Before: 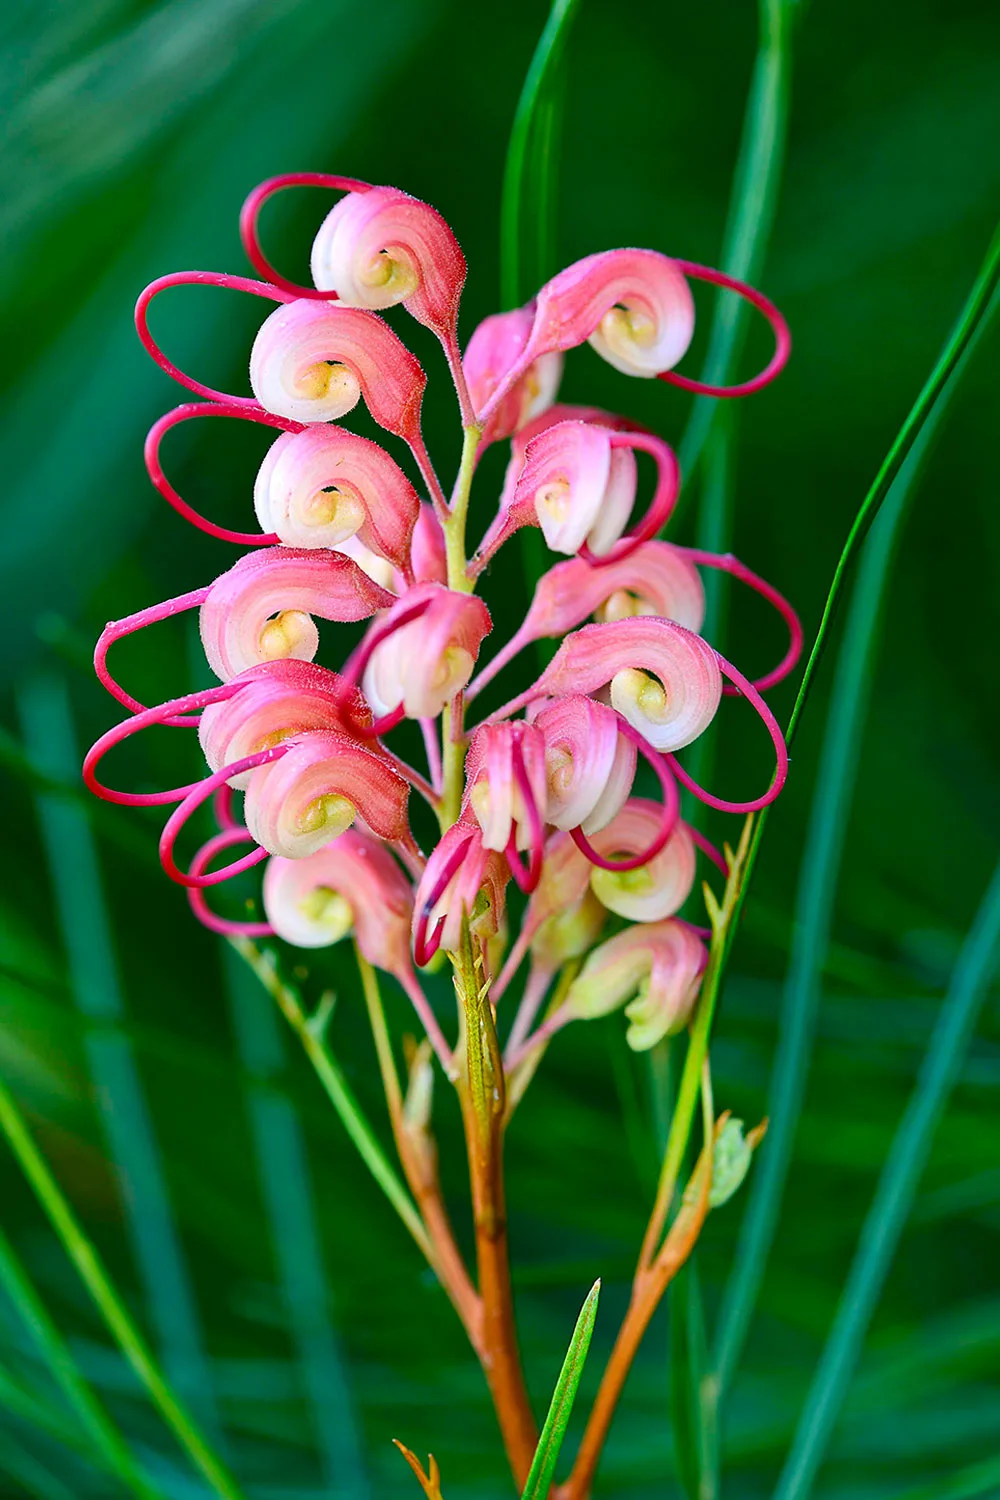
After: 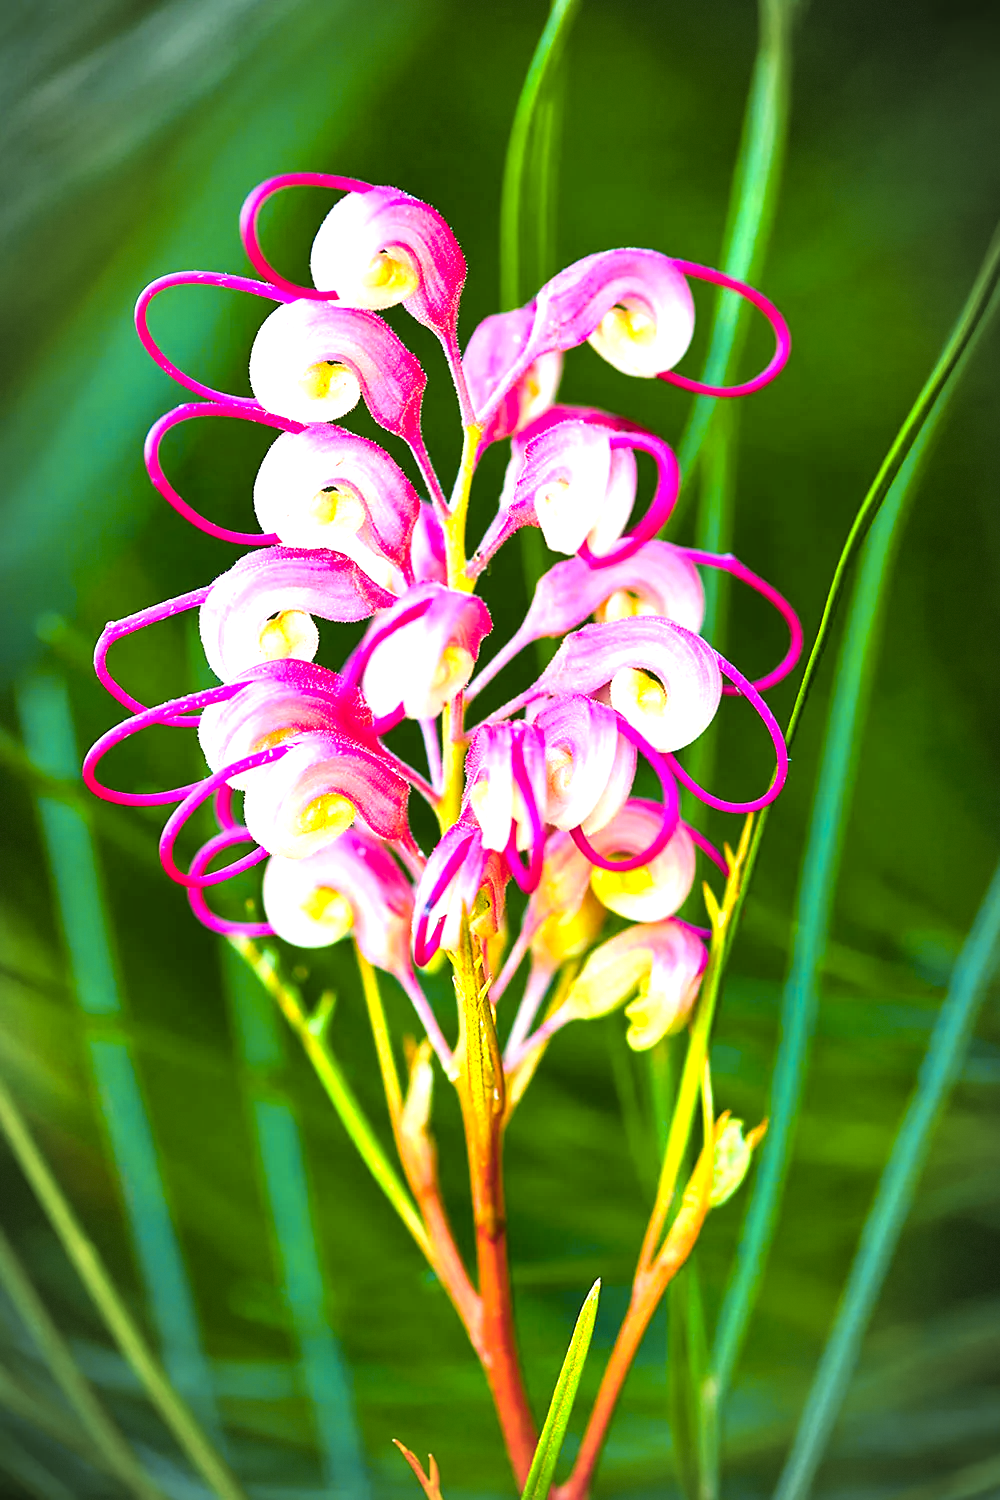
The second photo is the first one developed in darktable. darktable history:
color balance rgb: power › hue 330.17°, highlights gain › chroma 1.348%, highlights gain › hue 56.98°, perceptual saturation grading › global saturation 25.175%, hue shift -10.35°
tone equalizer: -8 EV -0.439 EV, -7 EV -0.407 EV, -6 EV -0.373 EV, -5 EV -0.246 EV, -3 EV 0.202 EV, -2 EV 0.307 EV, -1 EV 0.377 EV, +0 EV 0.389 EV
vignetting: brightness -0.575, automatic ratio true, dithering 8-bit output, unbound false
exposure: black level correction 0, exposure 1.001 EV, compensate highlight preservation false
